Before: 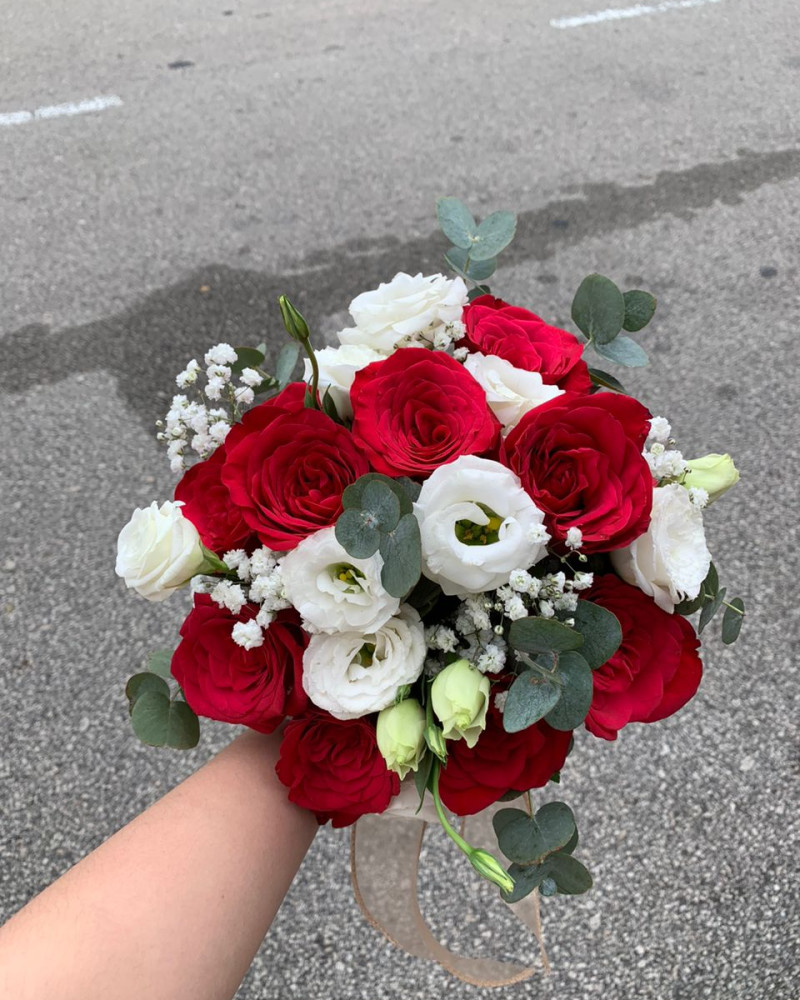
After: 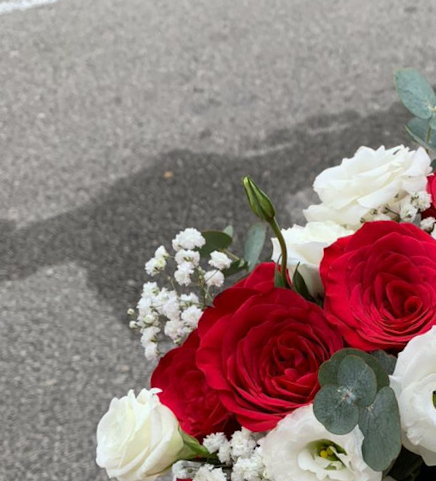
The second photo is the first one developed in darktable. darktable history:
crop and rotate: left 3.047%, top 7.509%, right 42.236%, bottom 37.598%
color correction: highlights b* 3
rotate and perspective: rotation -3.52°, crop left 0.036, crop right 0.964, crop top 0.081, crop bottom 0.919
